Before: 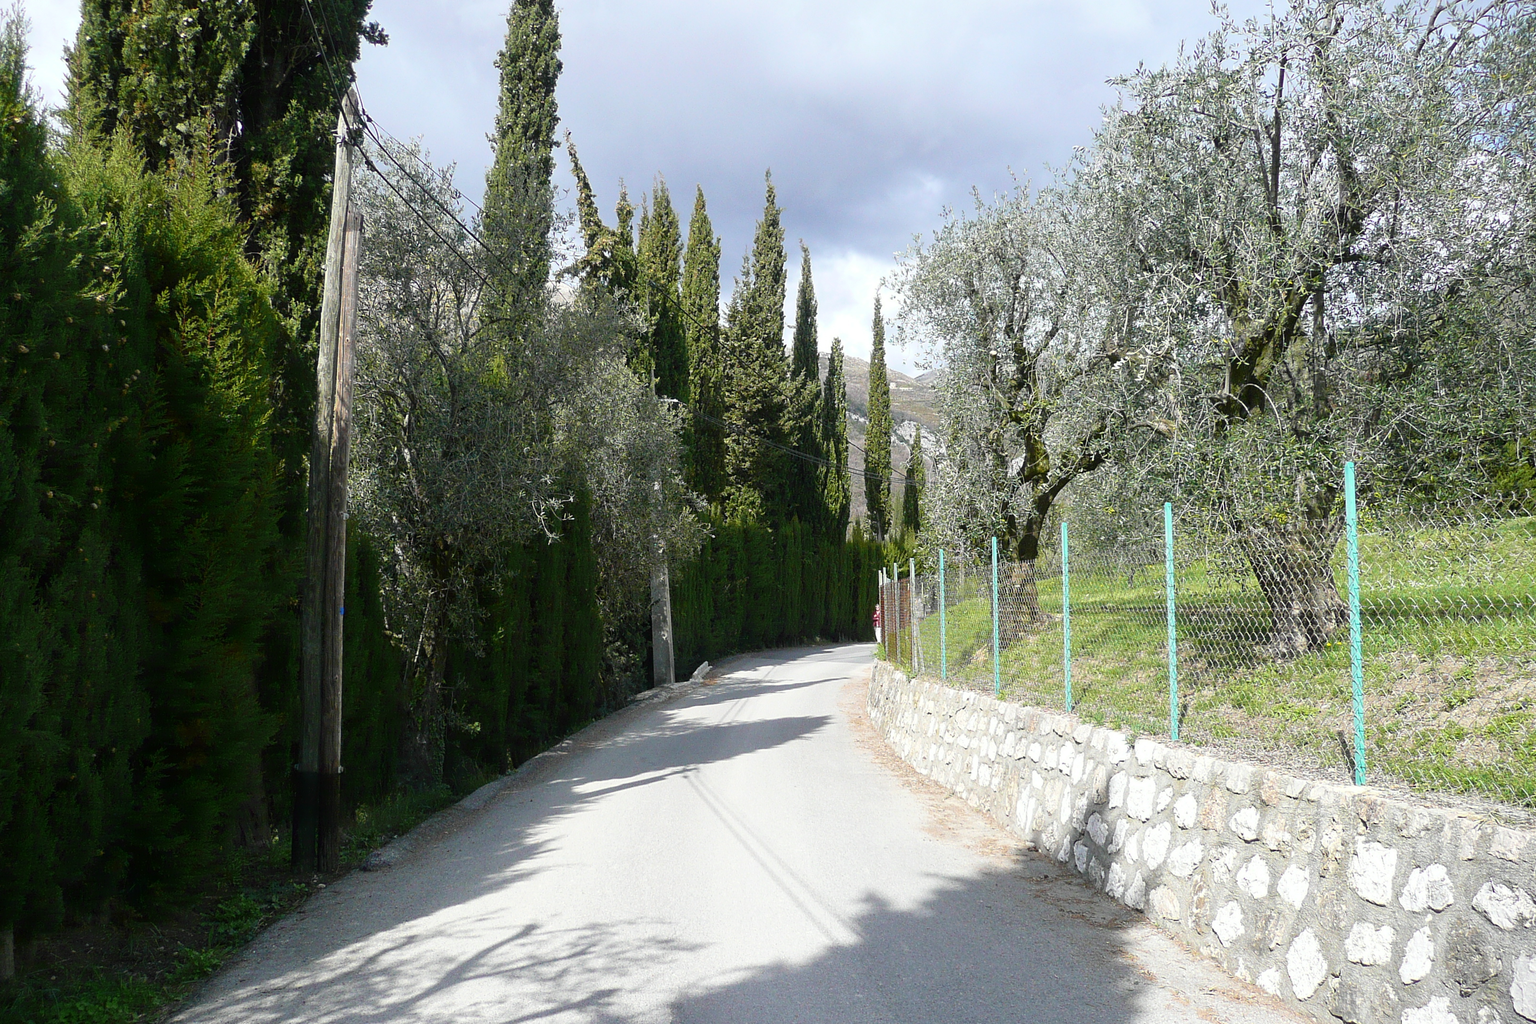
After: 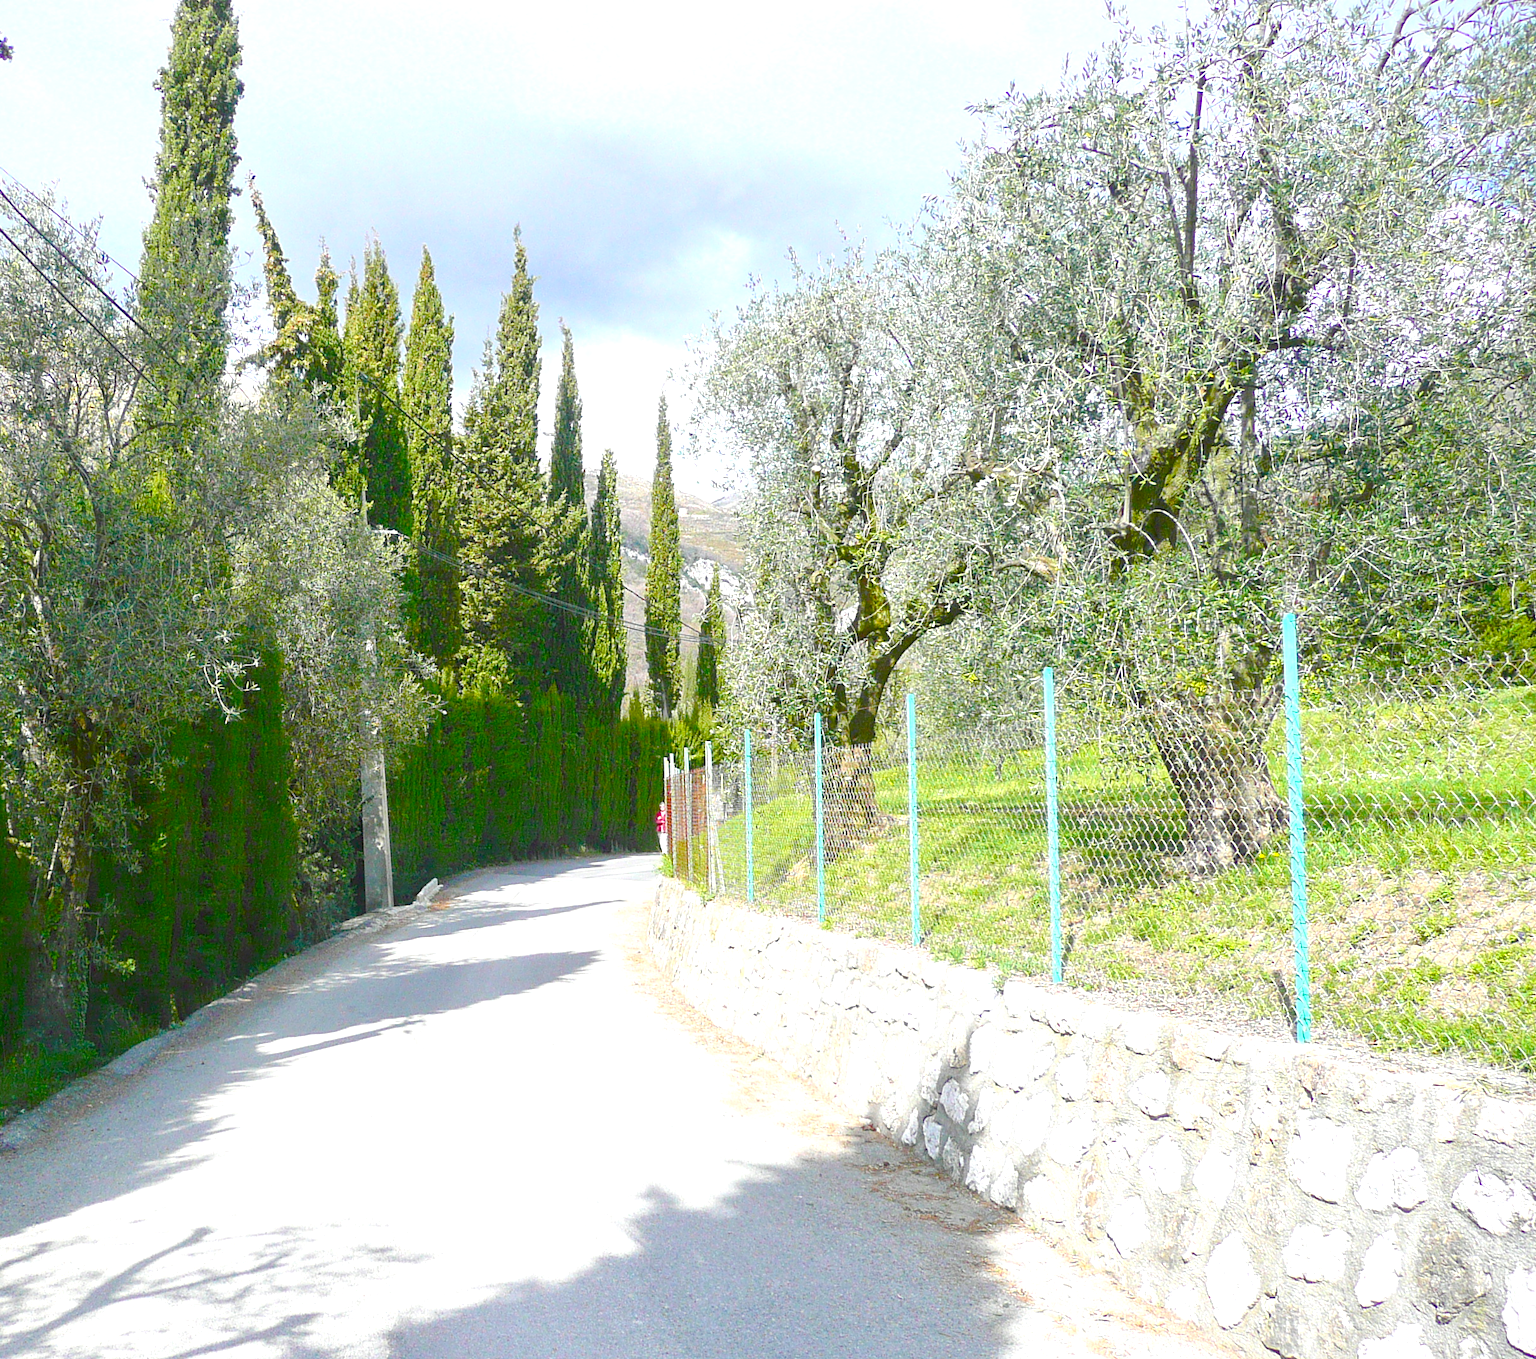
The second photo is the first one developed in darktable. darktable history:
crop and rotate: left 24.682%
color balance rgb: perceptual saturation grading › global saturation 40.487%, perceptual saturation grading › highlights -25.681%, perceptual saturation grading › mid-tones 35.487%, perceptual saturation grading › shadows 35.206%, contrast -29.923%
exposure: black level correction 0, exposure 1.675 EV, compensate highlight preservation false
local contrast: mode bilateral grid, contrast 19, coarseness 49, detail 120%, midtone range 0.2
contrast brightness saturation: contrast -0.011, brightness -0.01, saturation 0.043
